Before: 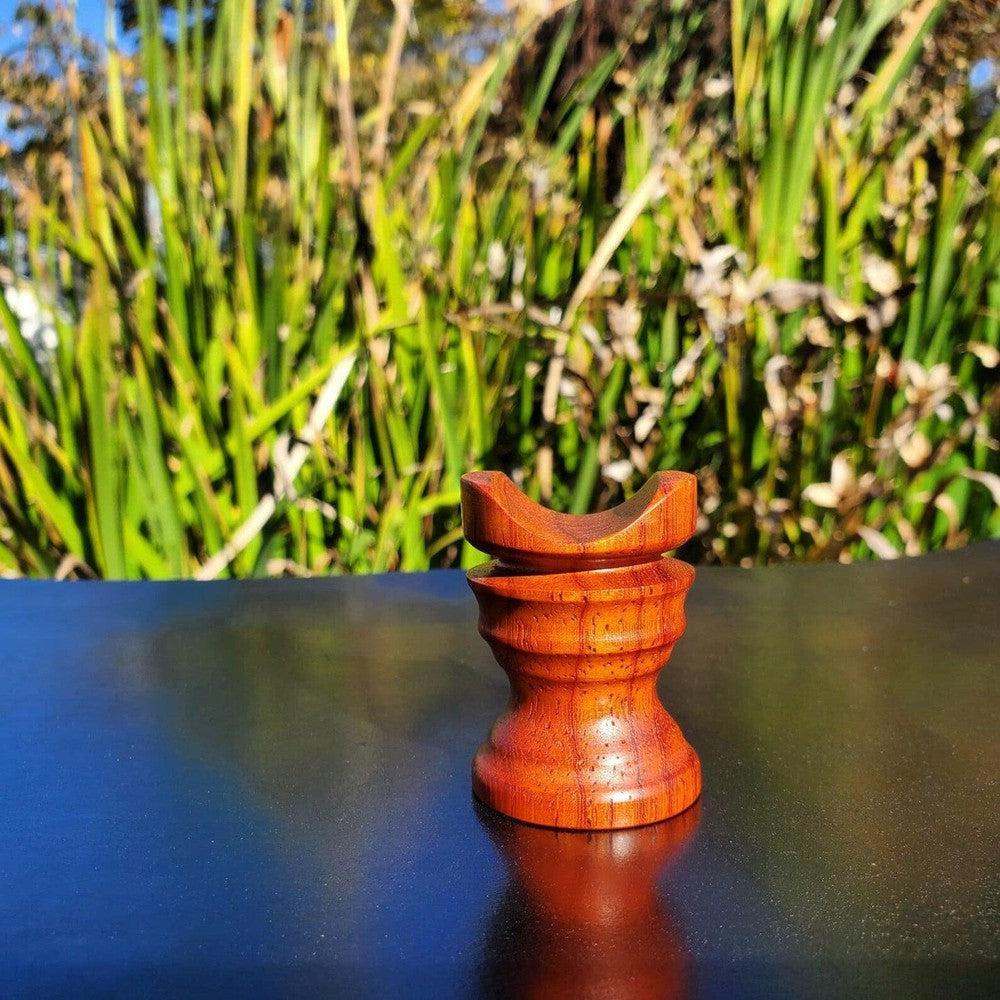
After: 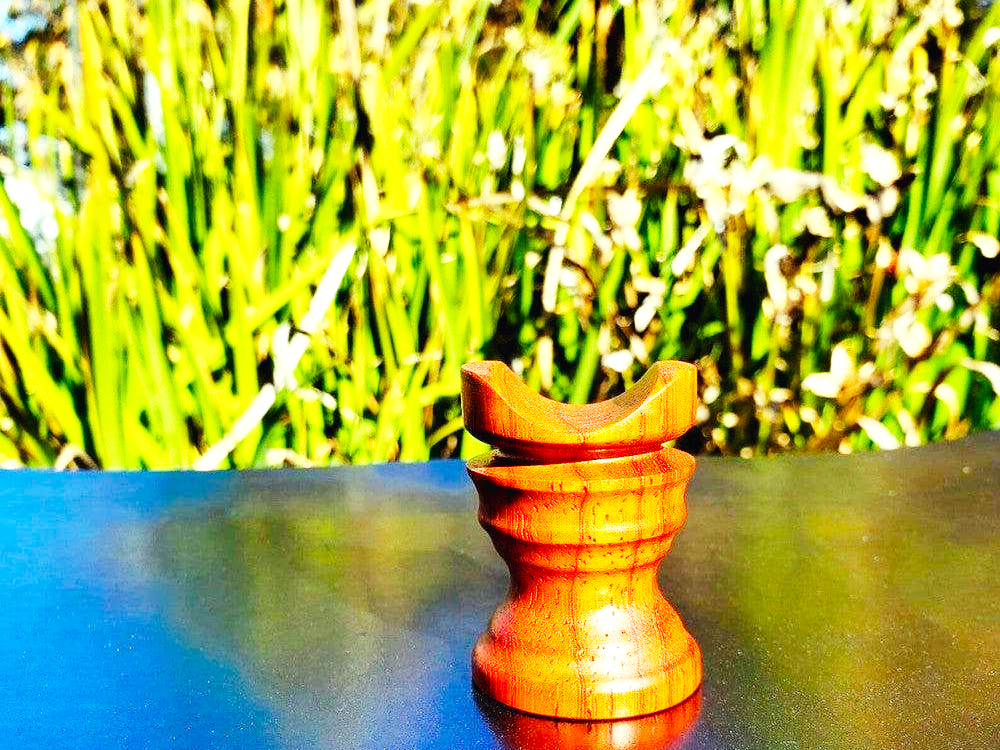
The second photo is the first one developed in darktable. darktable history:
crop: top 11.022%, bottom 13.903%
base curve: curves: ch0 [(0, 0.003) (0.001, 0.002) (0.006, 0.004) (0.02, 0.022) (0.048, 0.086) (0.094, 0.234) (0.162, 0.431) (0.258, 0.629) (0.385, 0.8) (0.548, 0.918) (0.751, 0.988) (1, 1)], preserve colors none
exposure: black level correction 0.001, exposure 0.297 EV, compensate highlight preservation false
color balance rgb: highlights gain › luminance 15.162%, highlights gain › chroma 6.981%, highlights gain › hue 128.13°, perceptual saturation grading › global saturation 6.228%, perceptual brilliance grading › global brilliance 2.012%, perceptual brilliance grading › highlights -3.576%, global vibrance 20%
